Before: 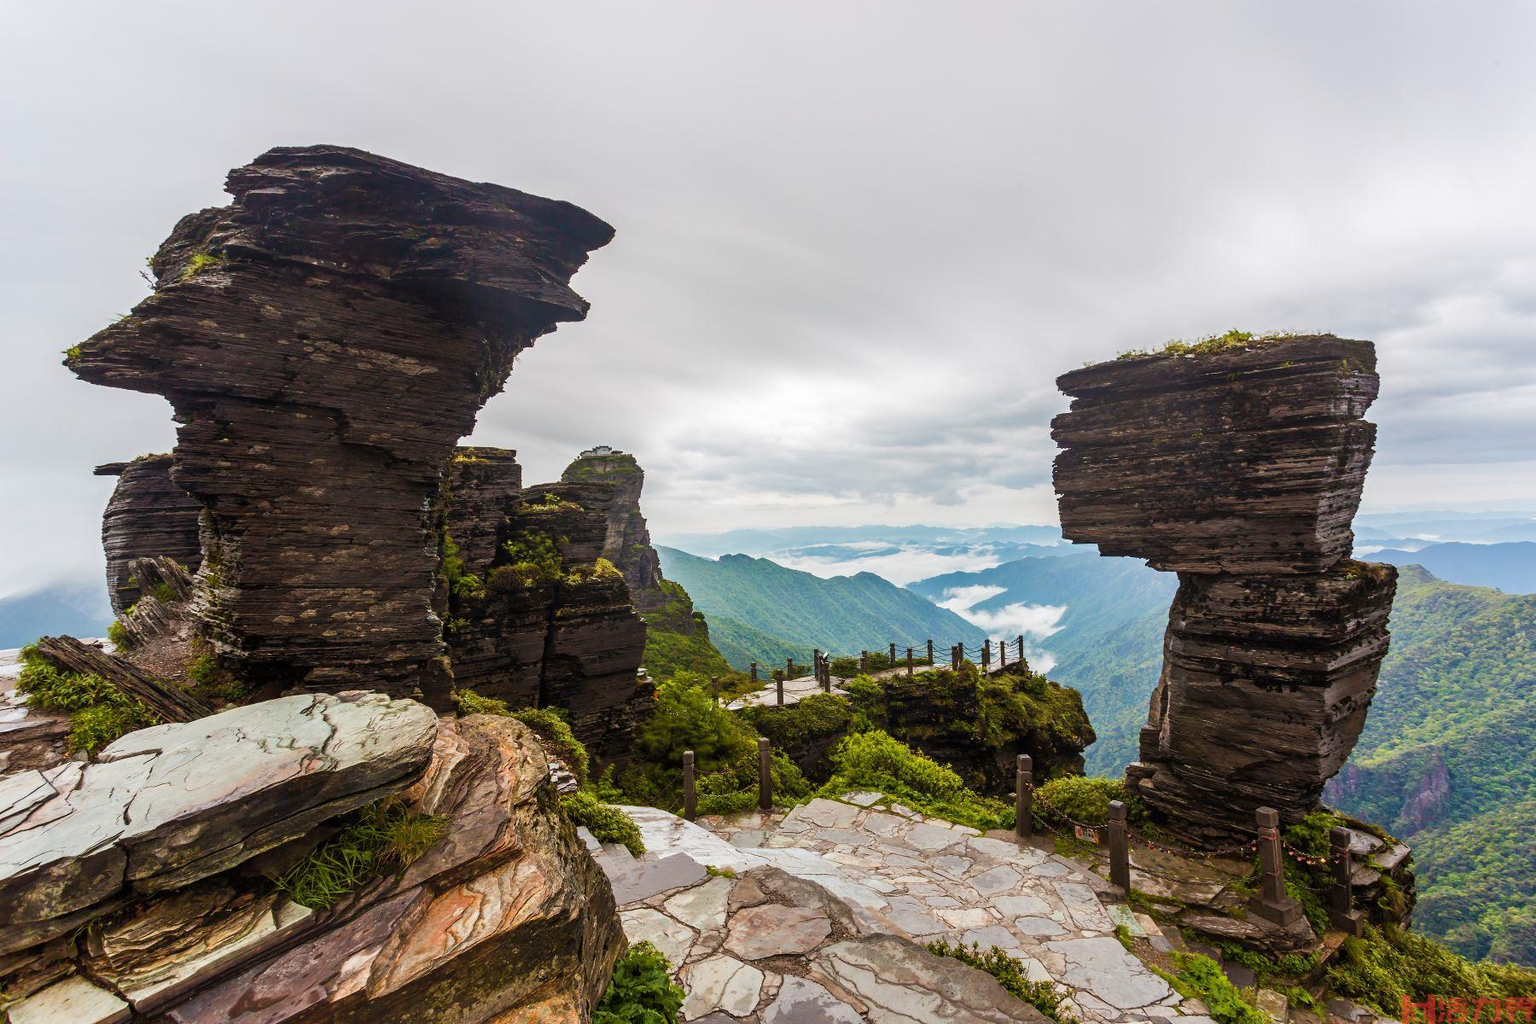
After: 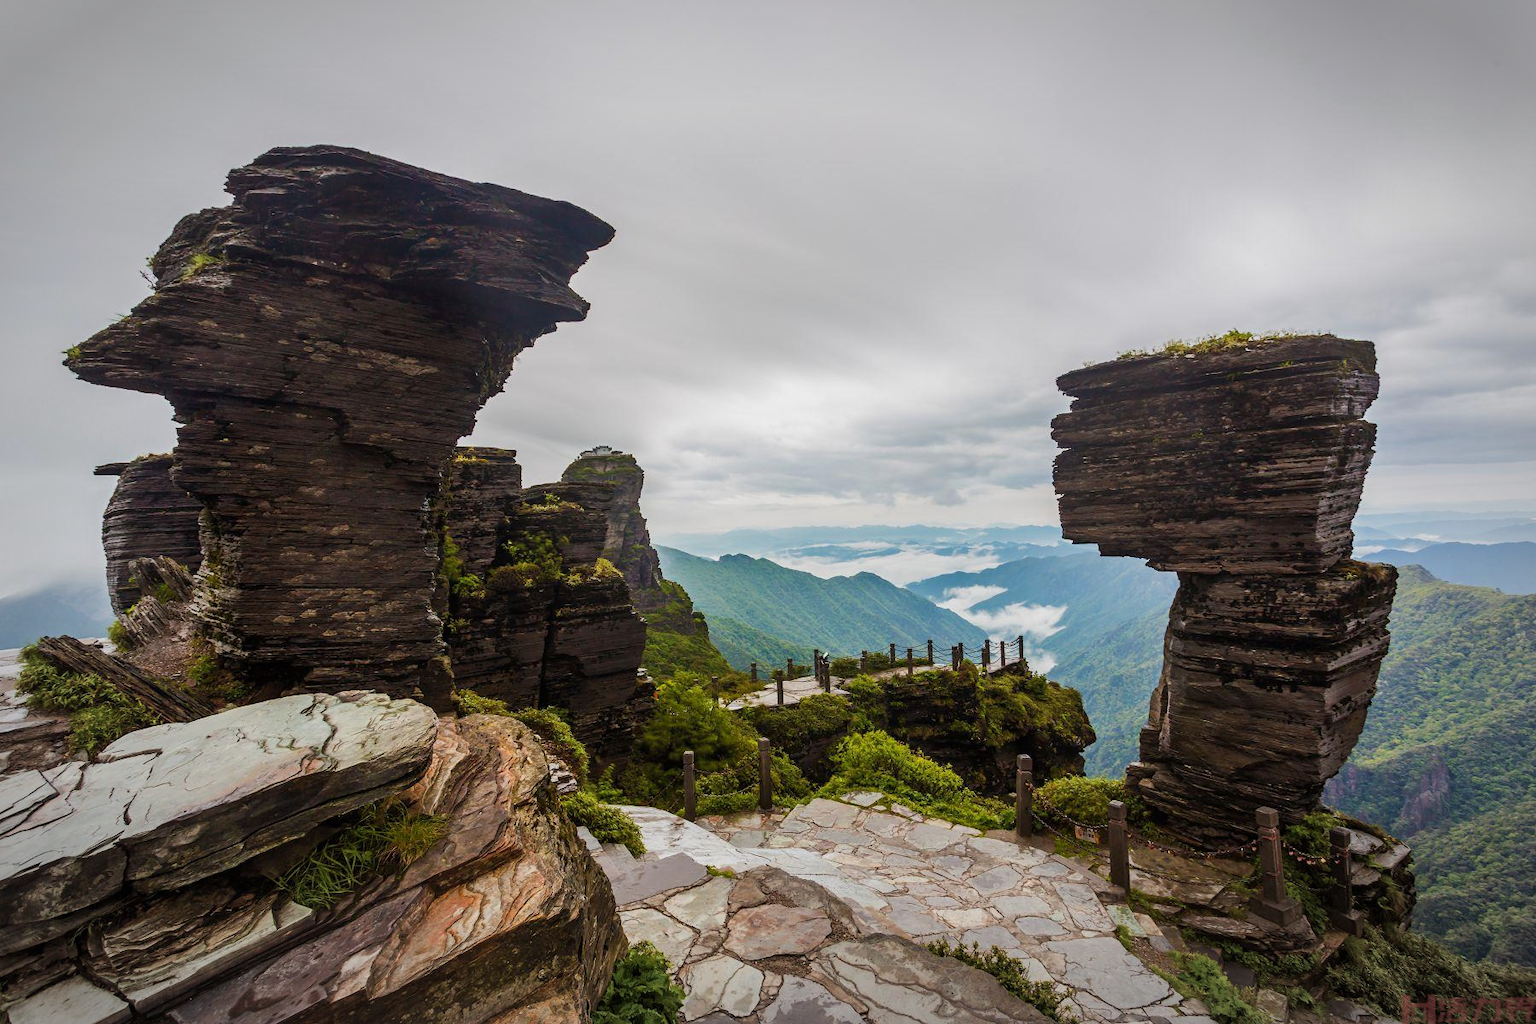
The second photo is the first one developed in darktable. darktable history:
exposure: exposure -0.242 EV, compensate highlight preservation false
vignetting: automatic ratio true
